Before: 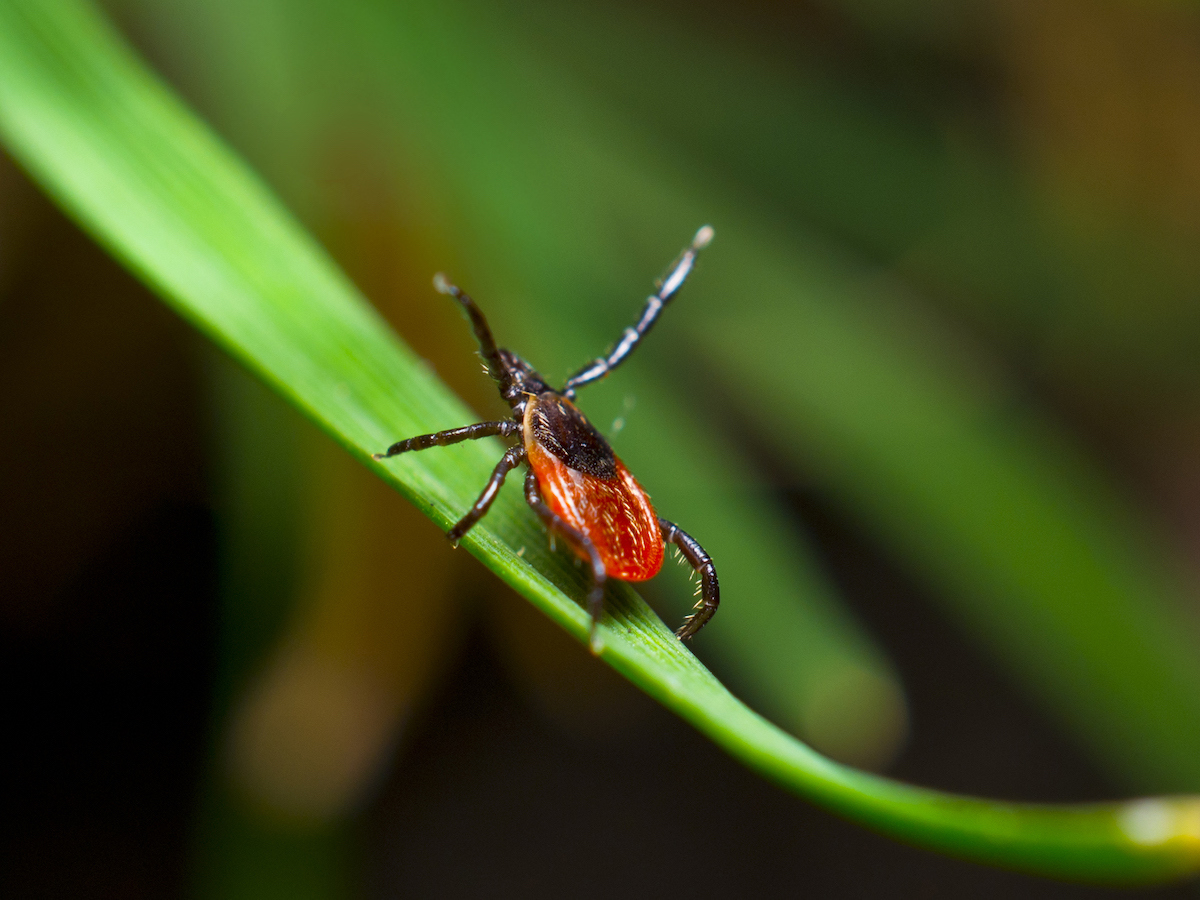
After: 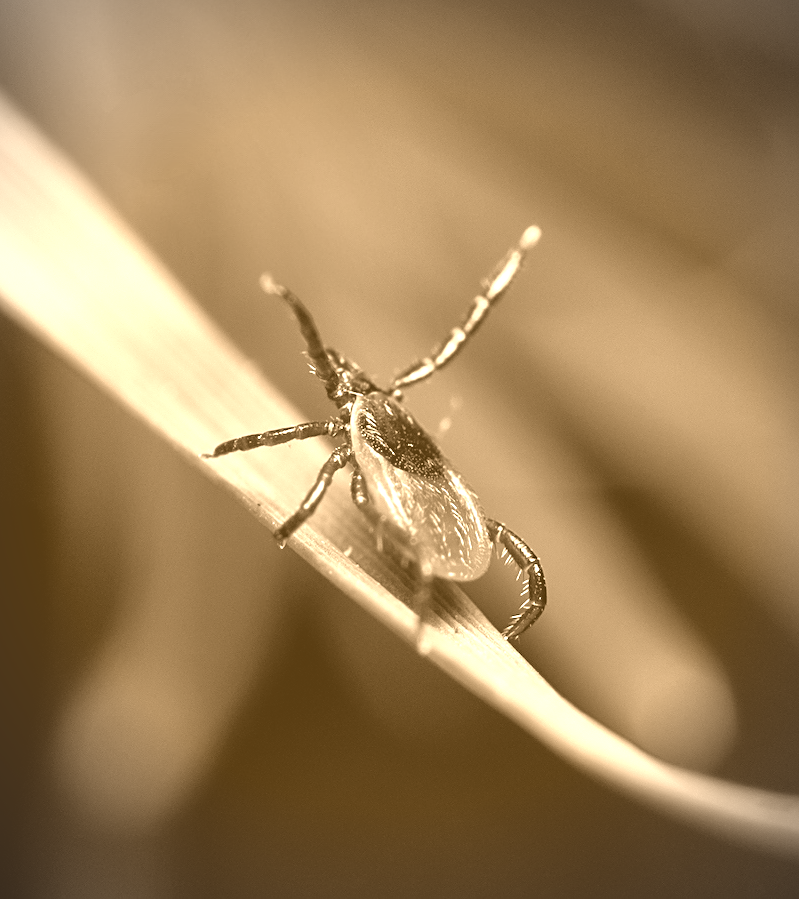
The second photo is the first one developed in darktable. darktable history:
vignetting: fall-off radius 60.92%
sharpen: on, module defaults
crop and rotate: left 14.436%, right 18.898%
colorize: hue 28.8°, source mix 100%
